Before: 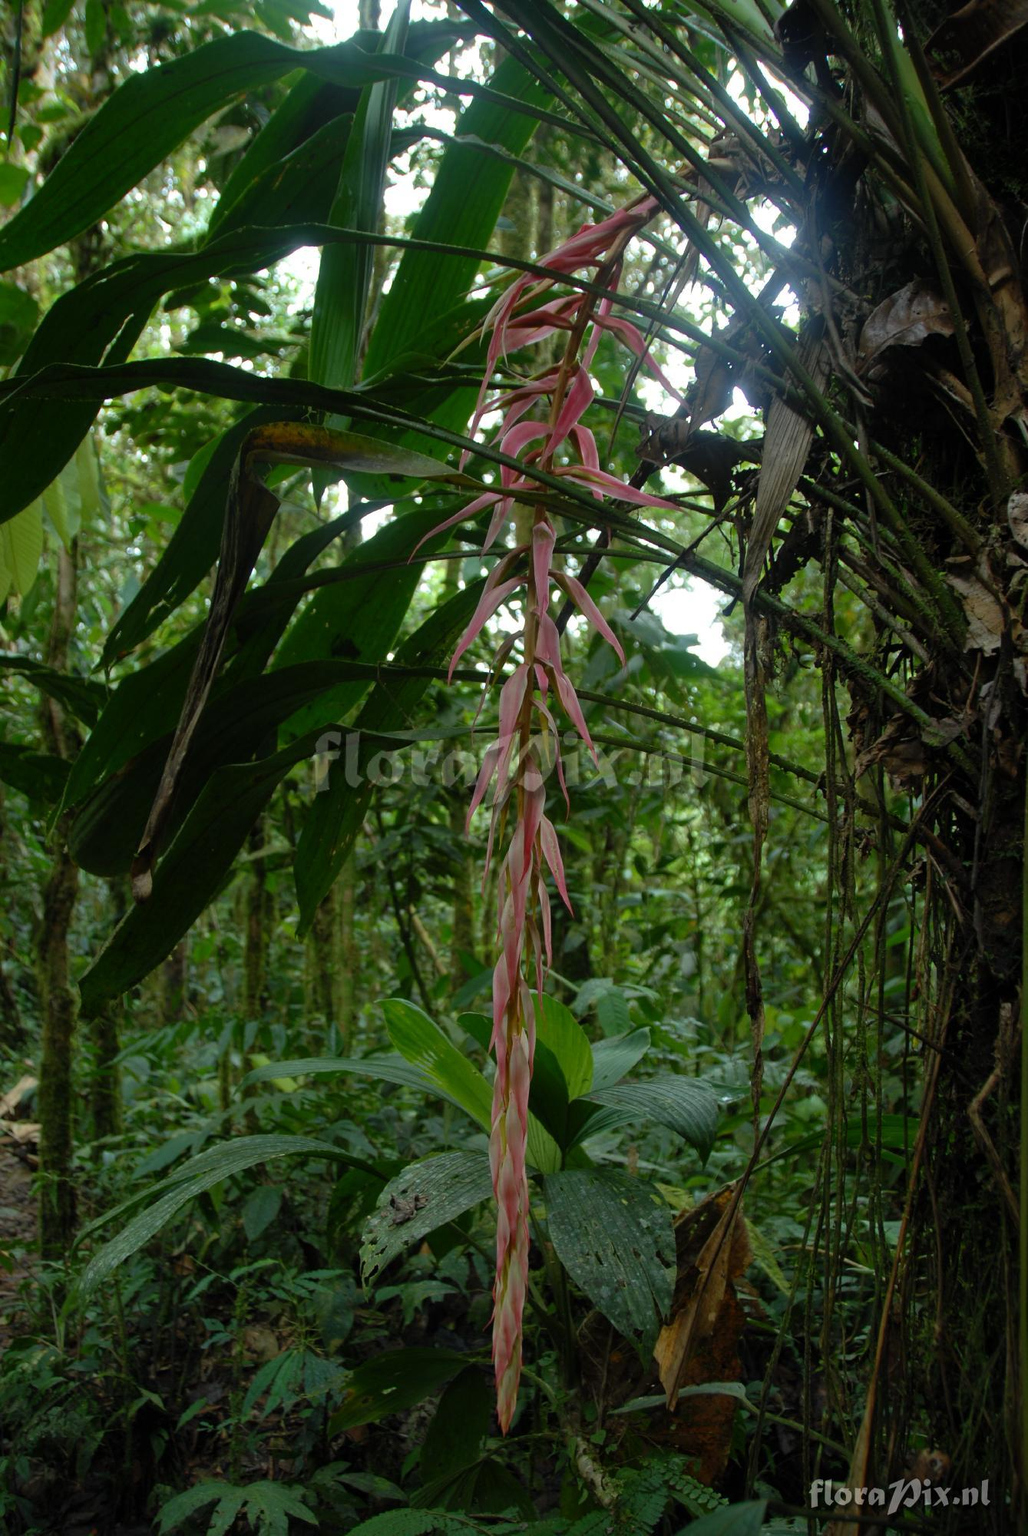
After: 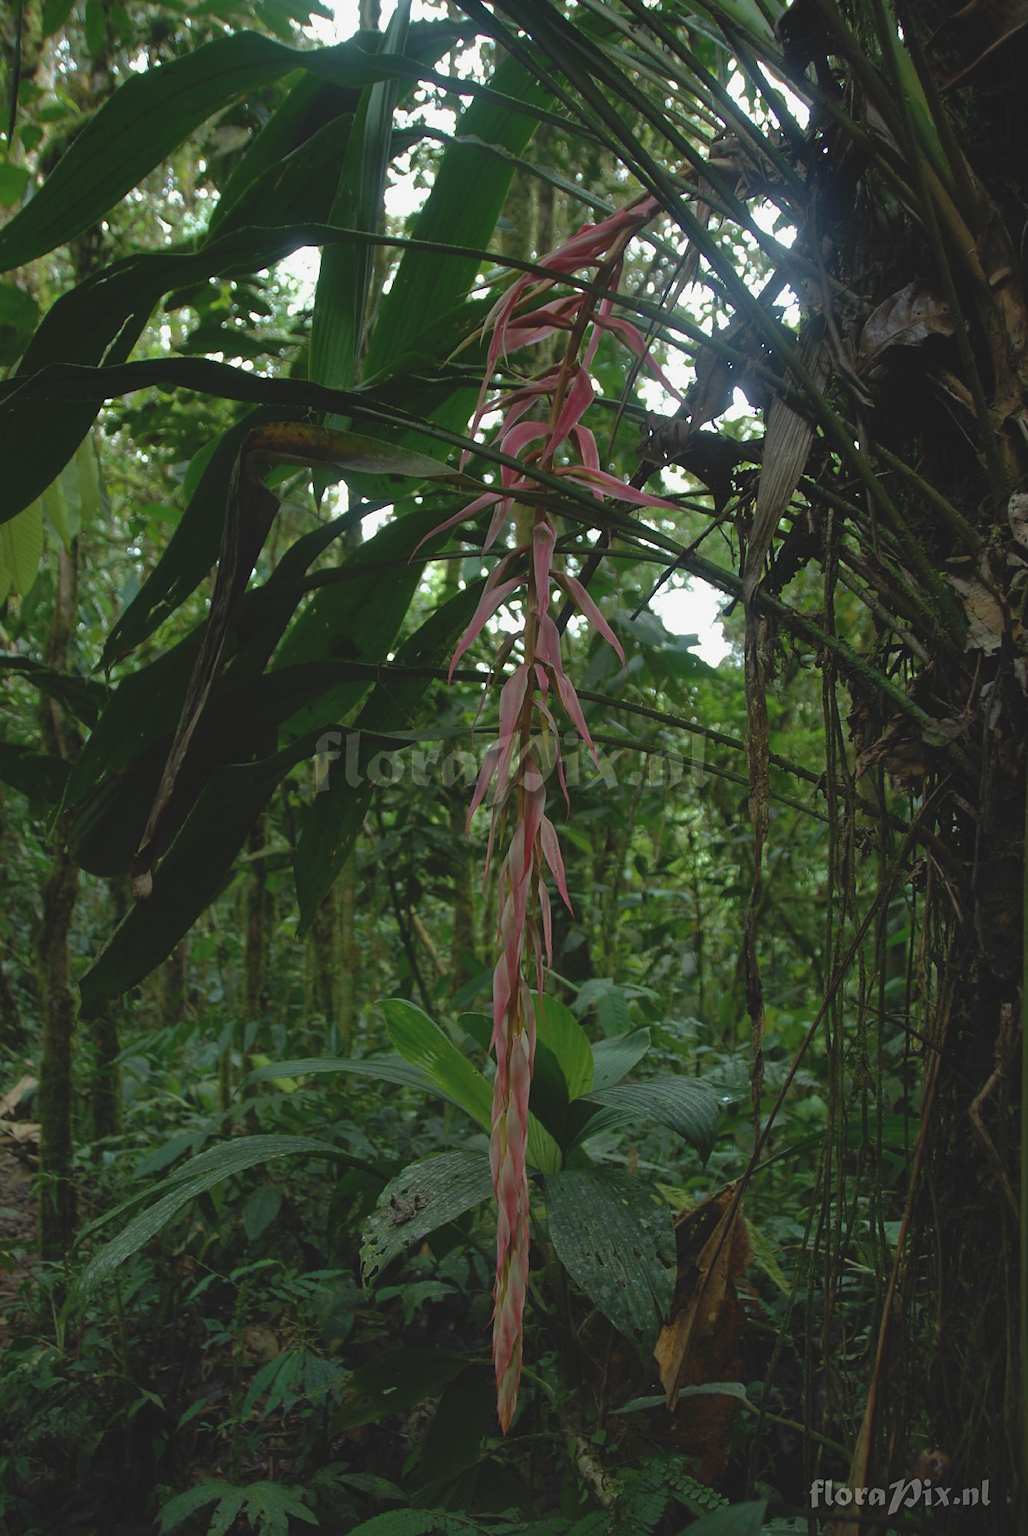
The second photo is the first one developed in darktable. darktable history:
sharpen: amount 0.2
exposure: black level correction -0.015, exposure -0.125 EV, compensate highlight preservation false
tone curve: curves: ch0 [(0, 0) (0.48, 0.431) (0.7, 0.609) (0.864, 0.854) (1, 1)]
